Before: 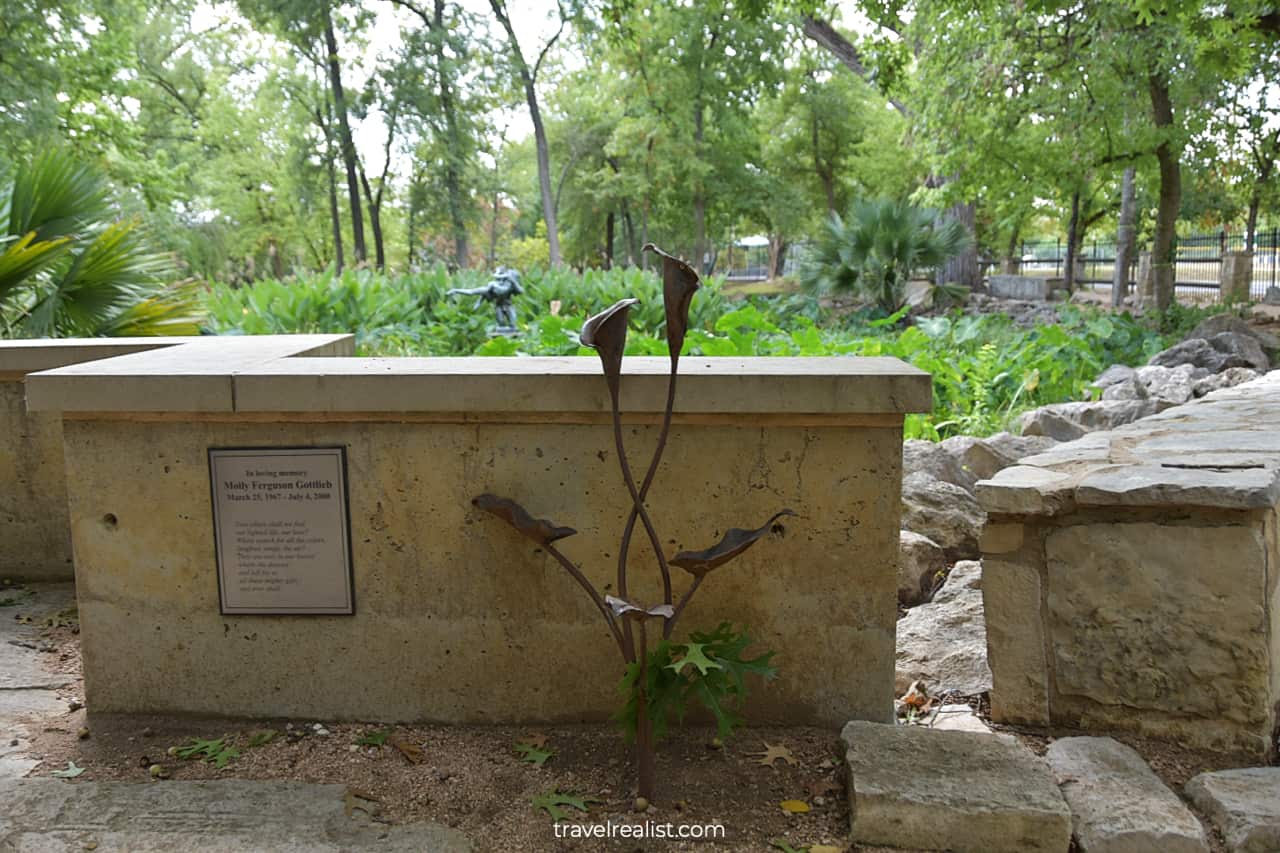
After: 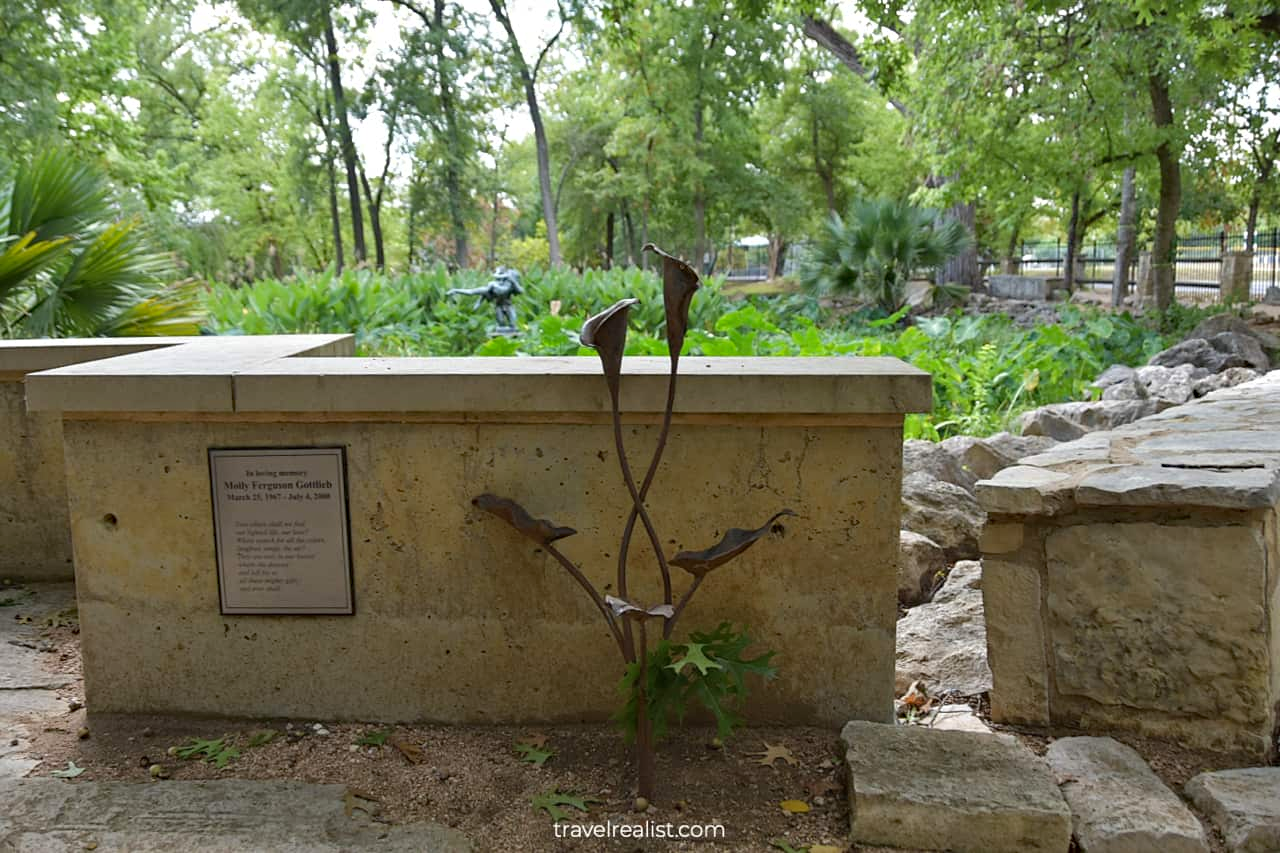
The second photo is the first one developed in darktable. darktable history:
shadows and highlights: shadows 20.91, highlights -35.45, soften with gaussian
haze removal: adaptive false
